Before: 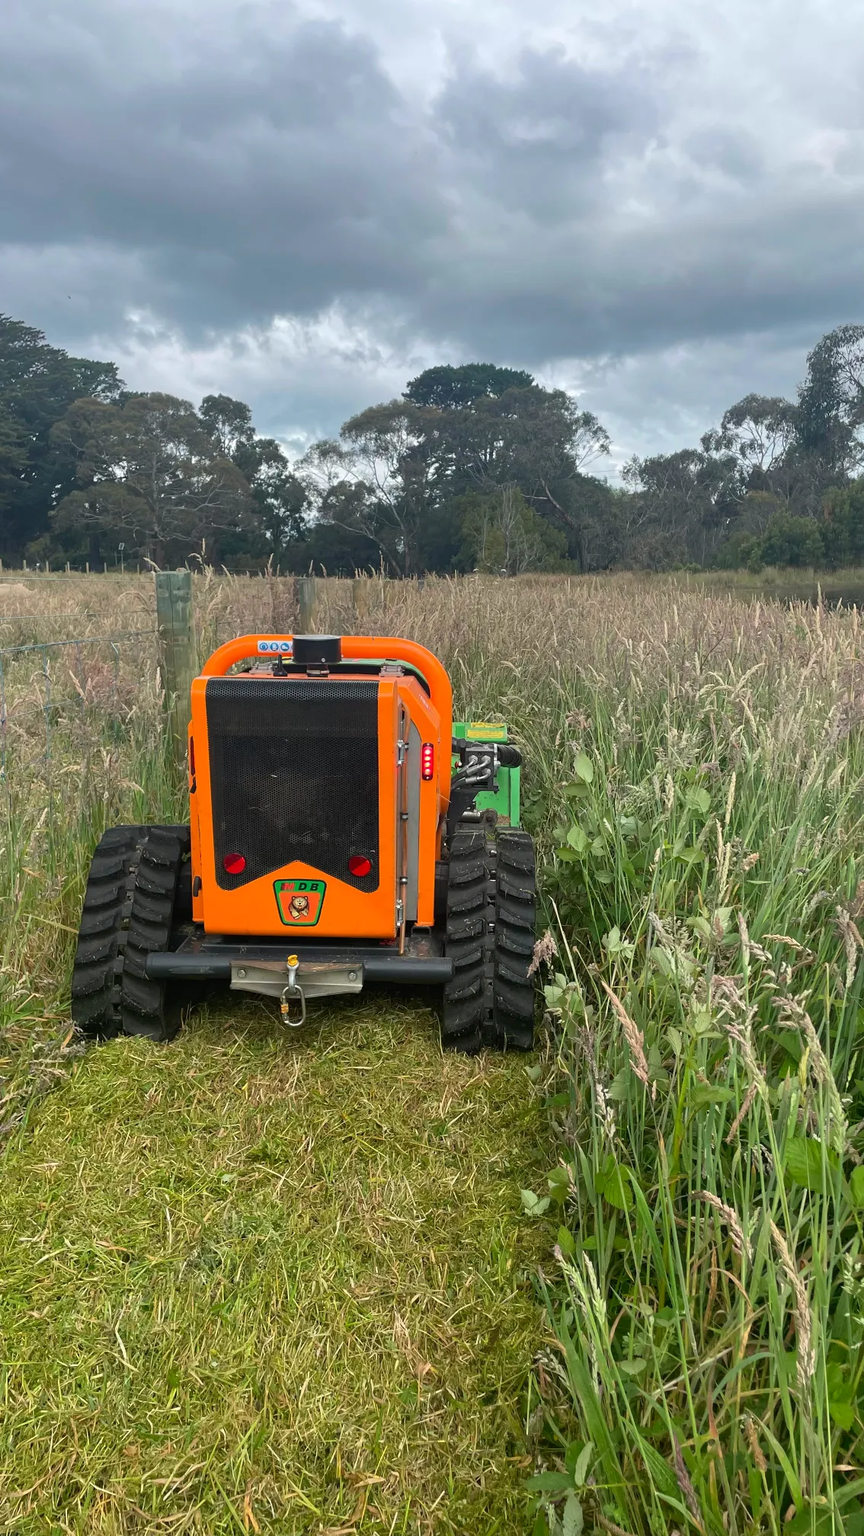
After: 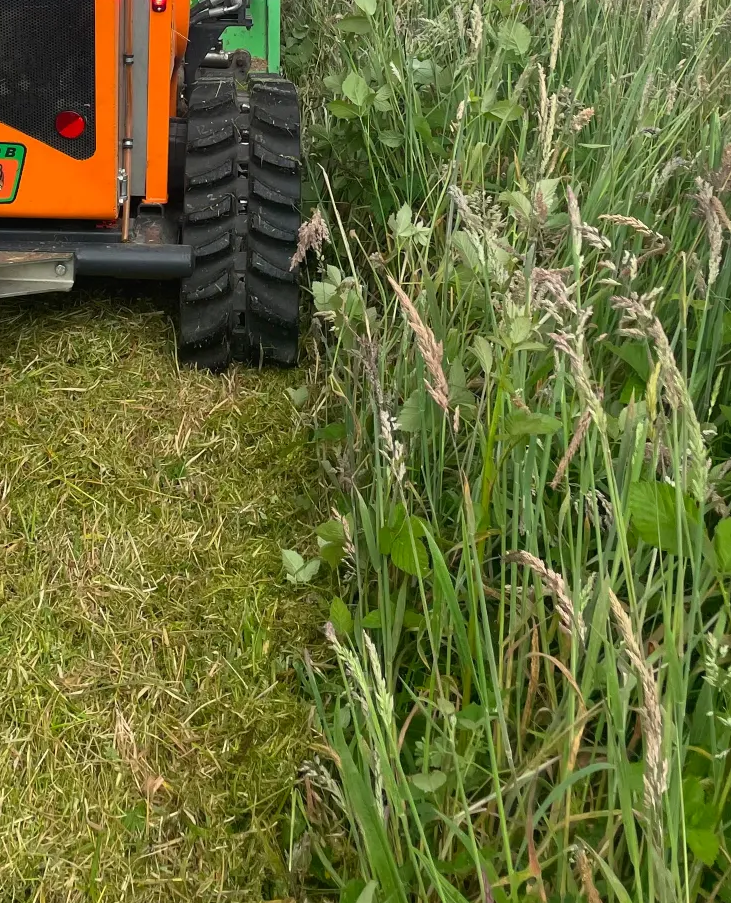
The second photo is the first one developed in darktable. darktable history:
crop and rotate: left 35.509%, top 50.238%, bottom 4.934%
tone equalizer: on, module defaults
